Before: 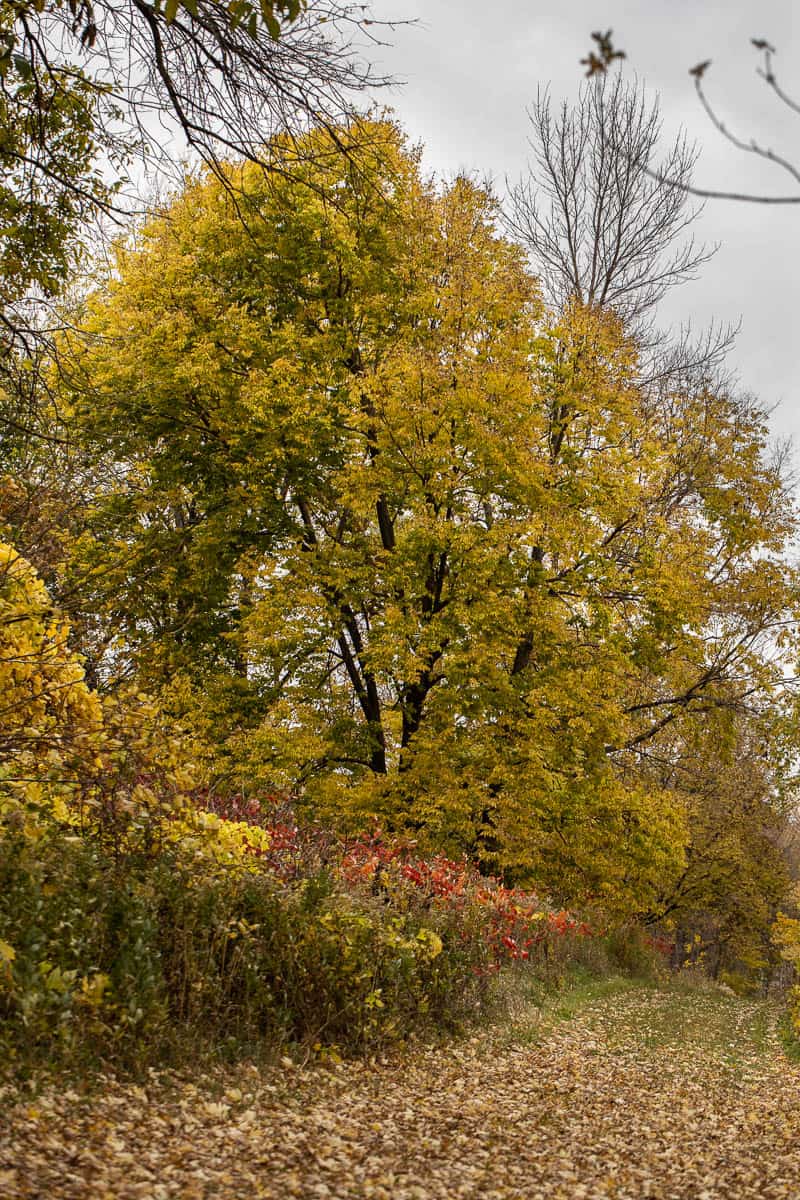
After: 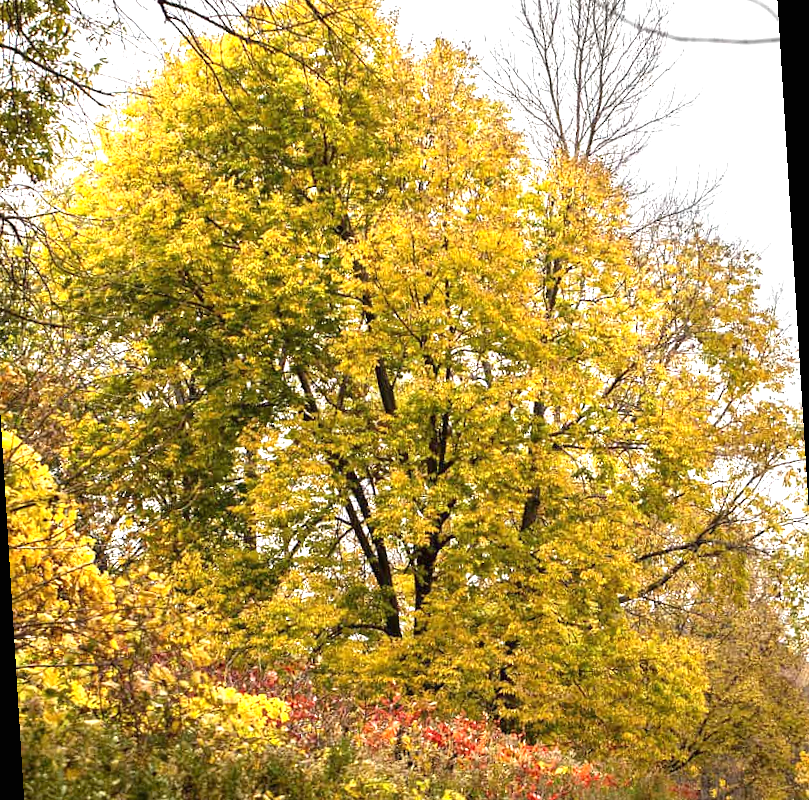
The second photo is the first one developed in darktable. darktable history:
crop: top 5.667%, bottom 17.637%
rotate and perspective: rotation -3.52°, crop left 0.036, crop right 0.964, crop top 0.081, crop bottom 0.919
exposure: black level correction 0, exposure 1.3 EV, compensate highlight preservation false
